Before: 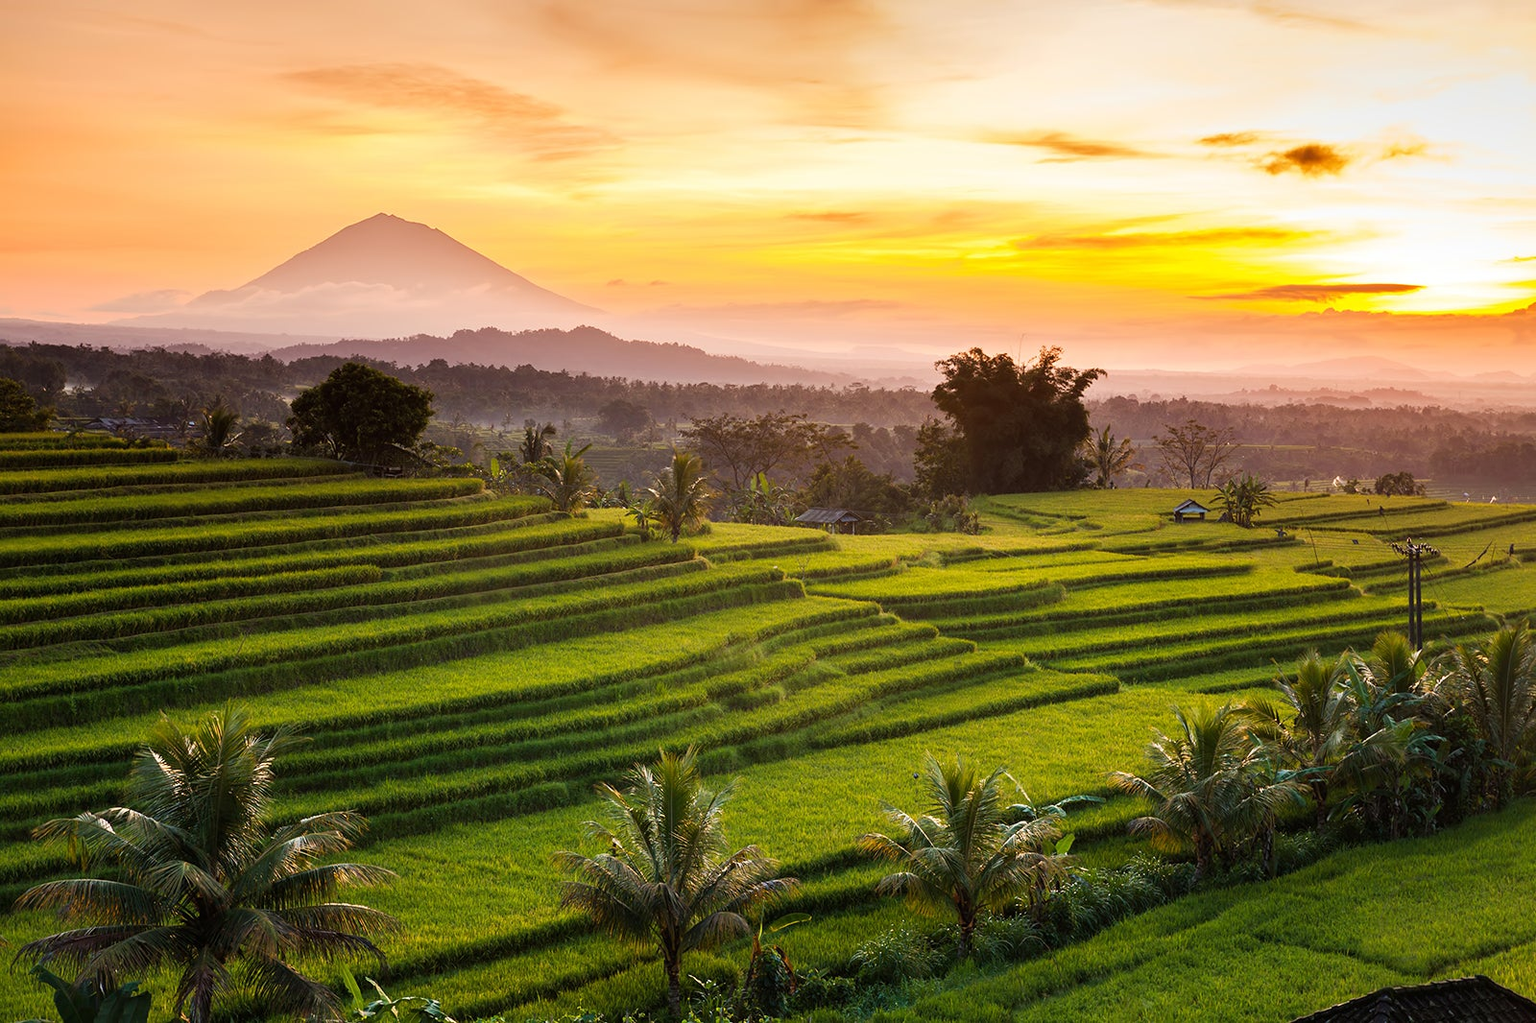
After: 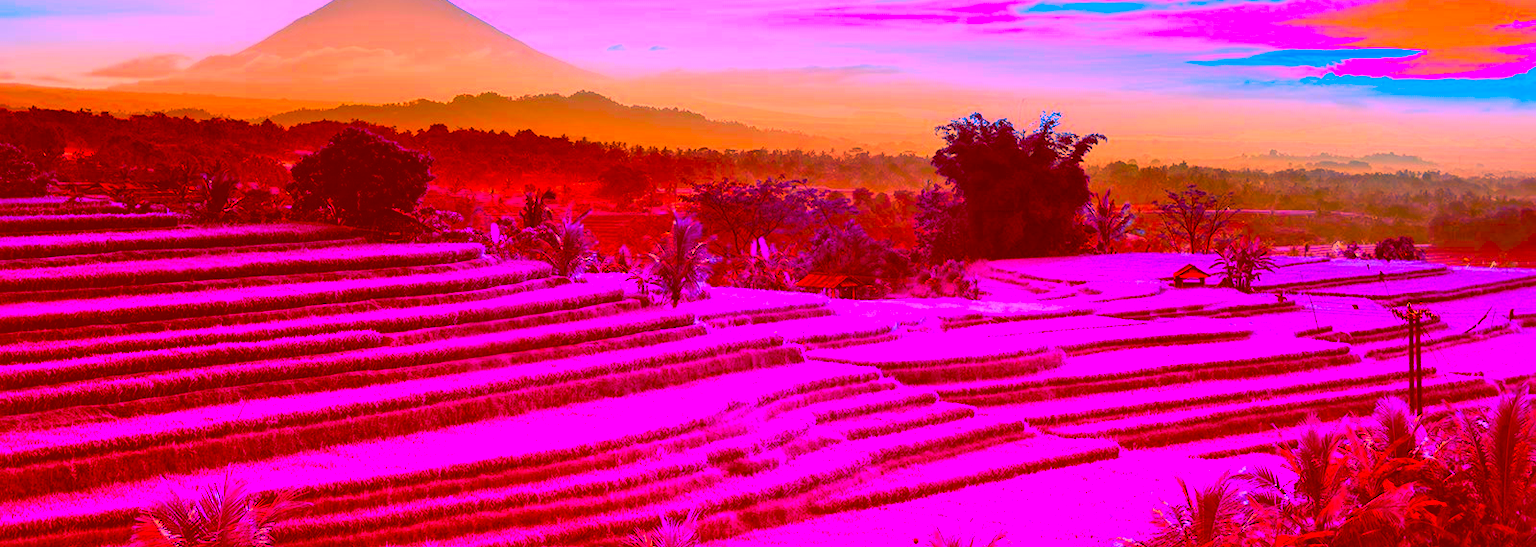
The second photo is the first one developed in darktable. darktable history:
local contrast: mode bilateral grid, contrast 20, coarseness 50, detail 161%, midtone range 0.2
color balance rgb: perceptual saturation grading › global saturation 35%, perceptual saturation grading › highlights -25%, perceptual saturation grading › shadows 50%
crop and rotate: top 23.043%, bottom 23.437%
color correction: highlights a* -39.68, highlights b* -40, shadows a* -40, shadows b* -40, saturation -3
